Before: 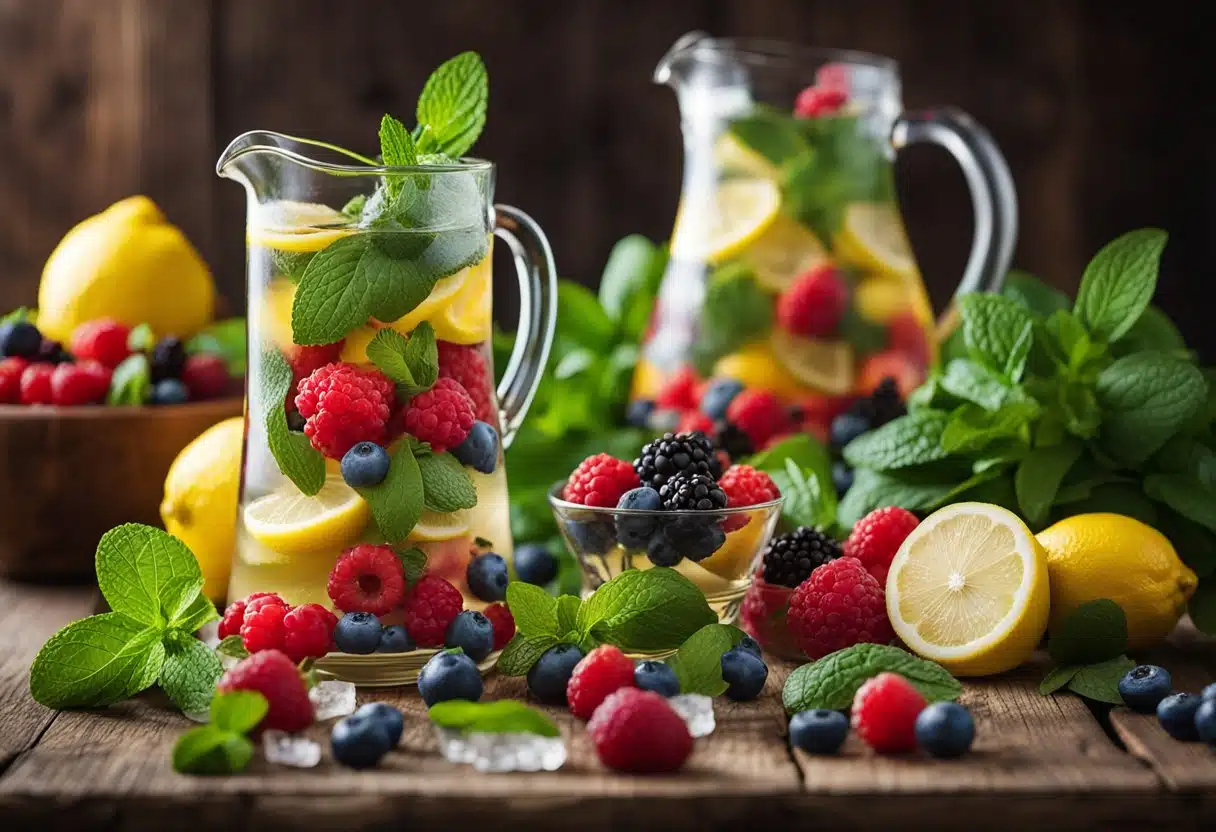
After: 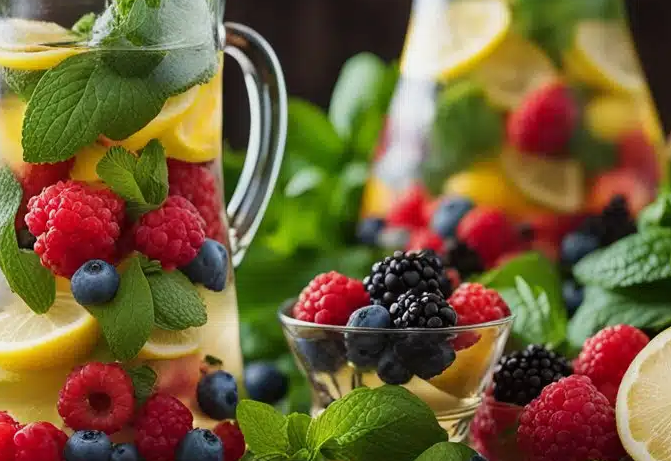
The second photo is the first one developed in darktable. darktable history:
crop and rotate: left 22.226%, top 21.989%, right 22.514%, bottom 22.549%
exposure: exposure -0.14 EV, compensate highlight preservation false
